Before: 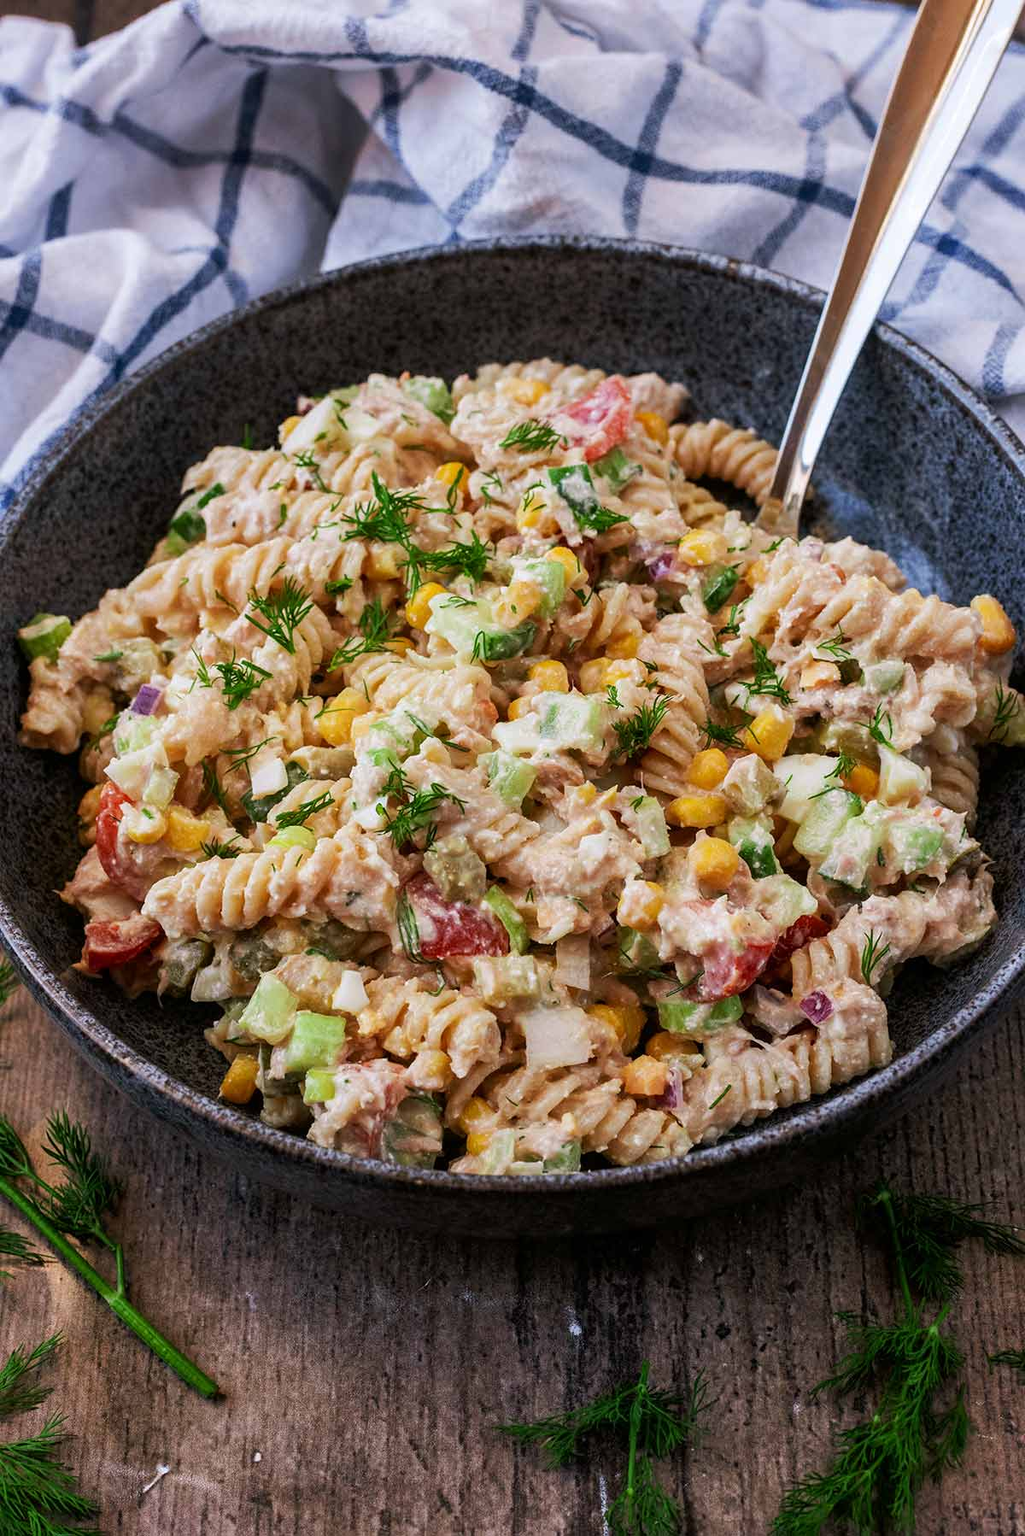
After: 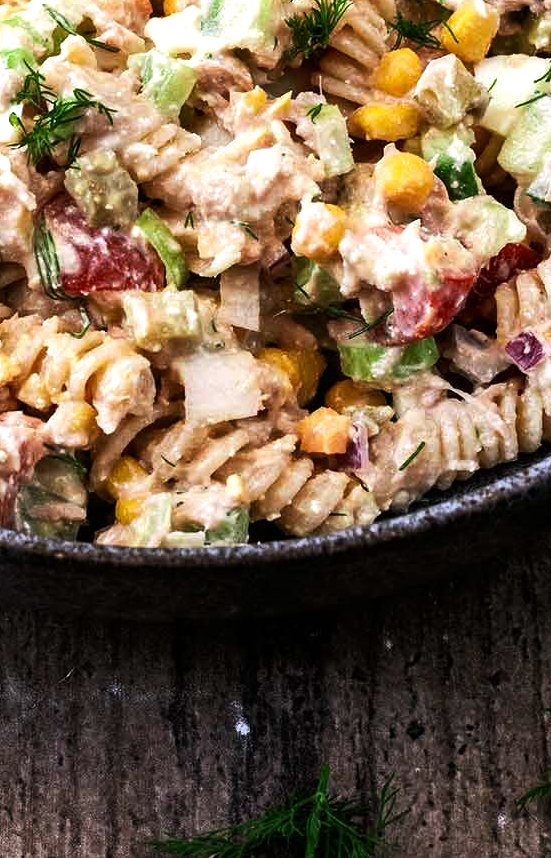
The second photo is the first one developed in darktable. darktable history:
crop: left 35.973%, top 46.064%, right 18.076%, bottom 6.199%
tone equalizer: -8 EV -0.772 EV, -7 EV -0.724 EV, -6 EV -0.62 EV, -5 EV -0.372 EV, -3 EV 0.366 EV, -2 EV 0.6 EV, -1 EV 0.678 EV, +0 EV 0.778 EV, edges refinement/feathering 500, mask exposure compensation -1.57 EV, preserve details no
